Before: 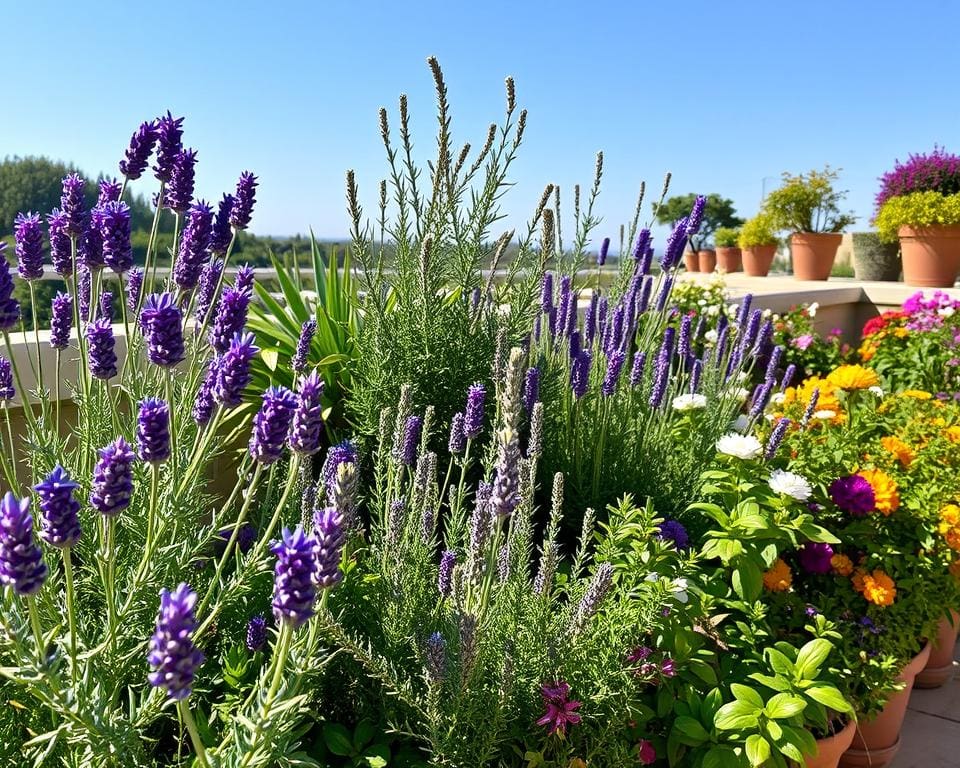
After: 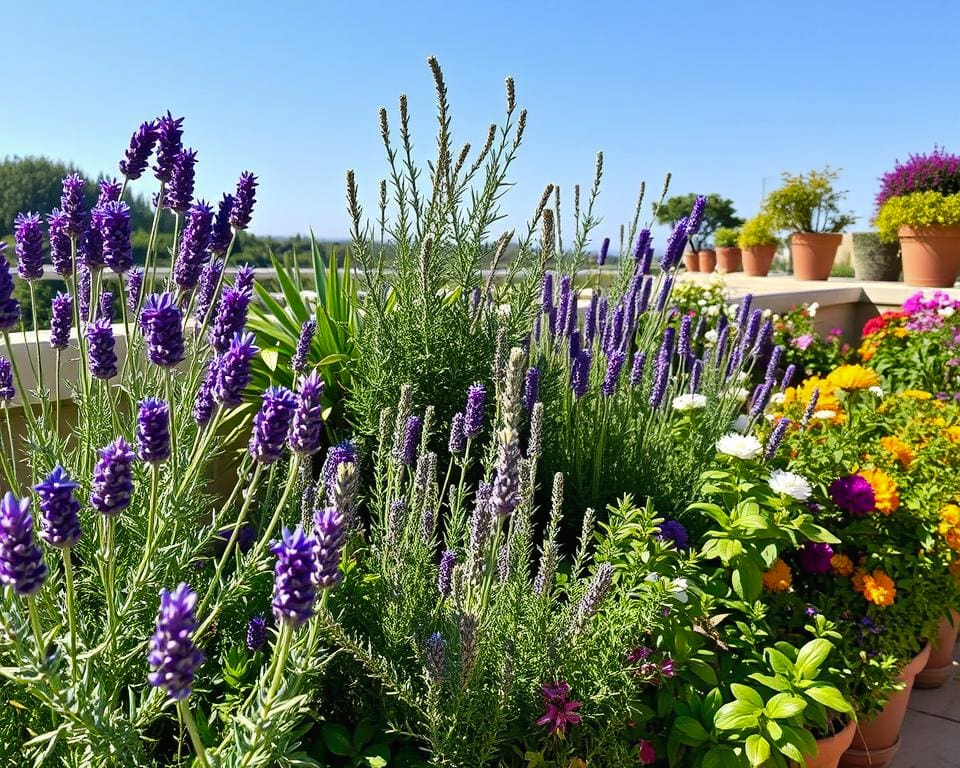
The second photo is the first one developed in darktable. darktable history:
tone curve: curves: ch0 [(0, 0) (0.003, 0.014) (0.011, 0.014) (0.025, 0.022) (0.044, 0.041) (0.069, 0.063) (0.1, 0.086) (0.136, 0.118) (0.177, 0.161) (0.224, 0.211) (0.277, 0.262) (0.335, 0.323) (0.399, 0.384) (0.468, 0.459) (0.543, 0.54) (0.623, 0.624) (0.709, 0.711) (0.801, 0.796) (0.898, 0.879) (1, 1)], preserve colors none
